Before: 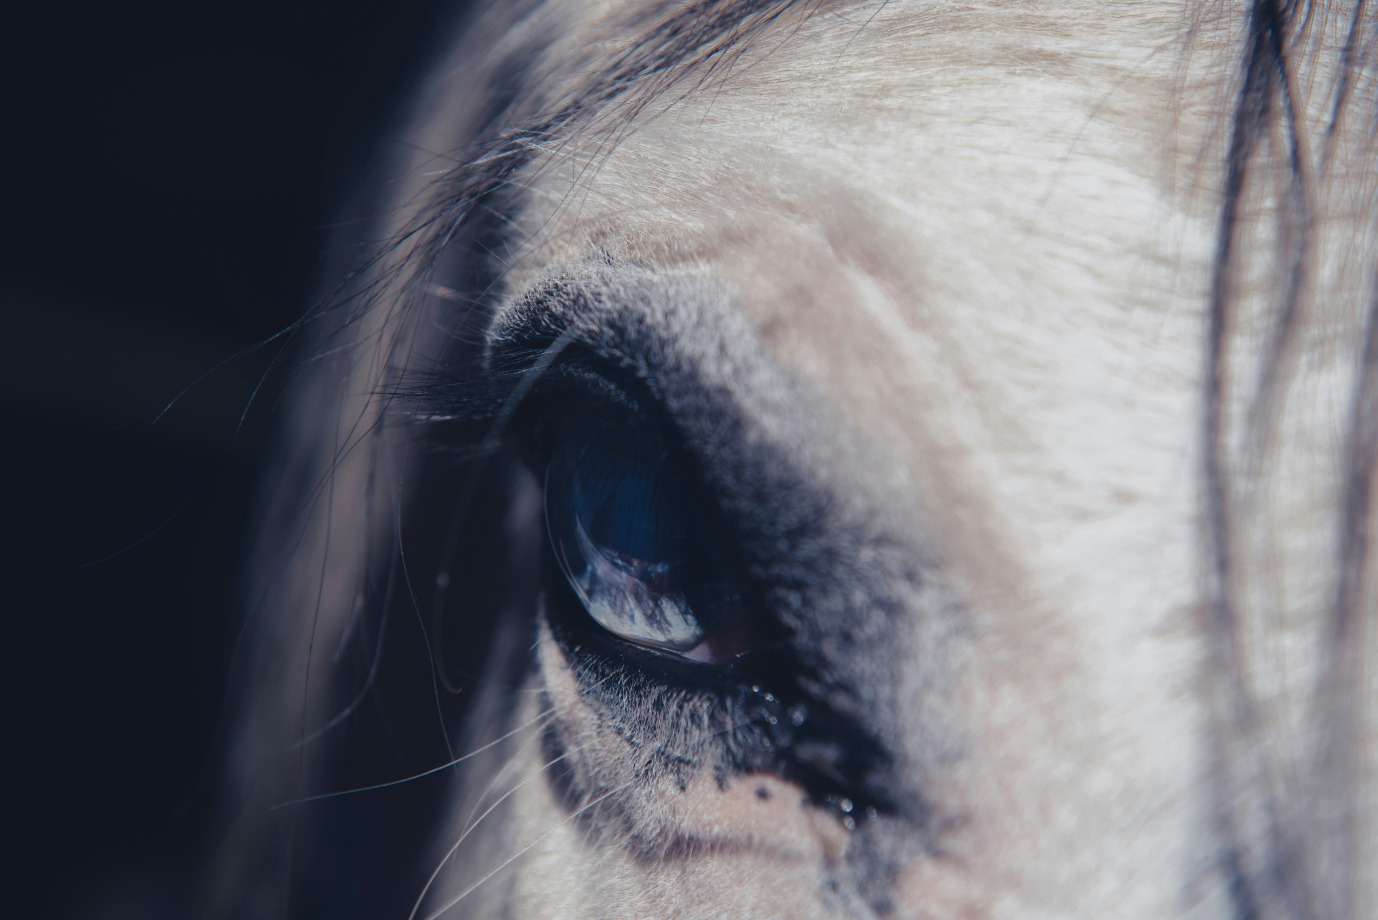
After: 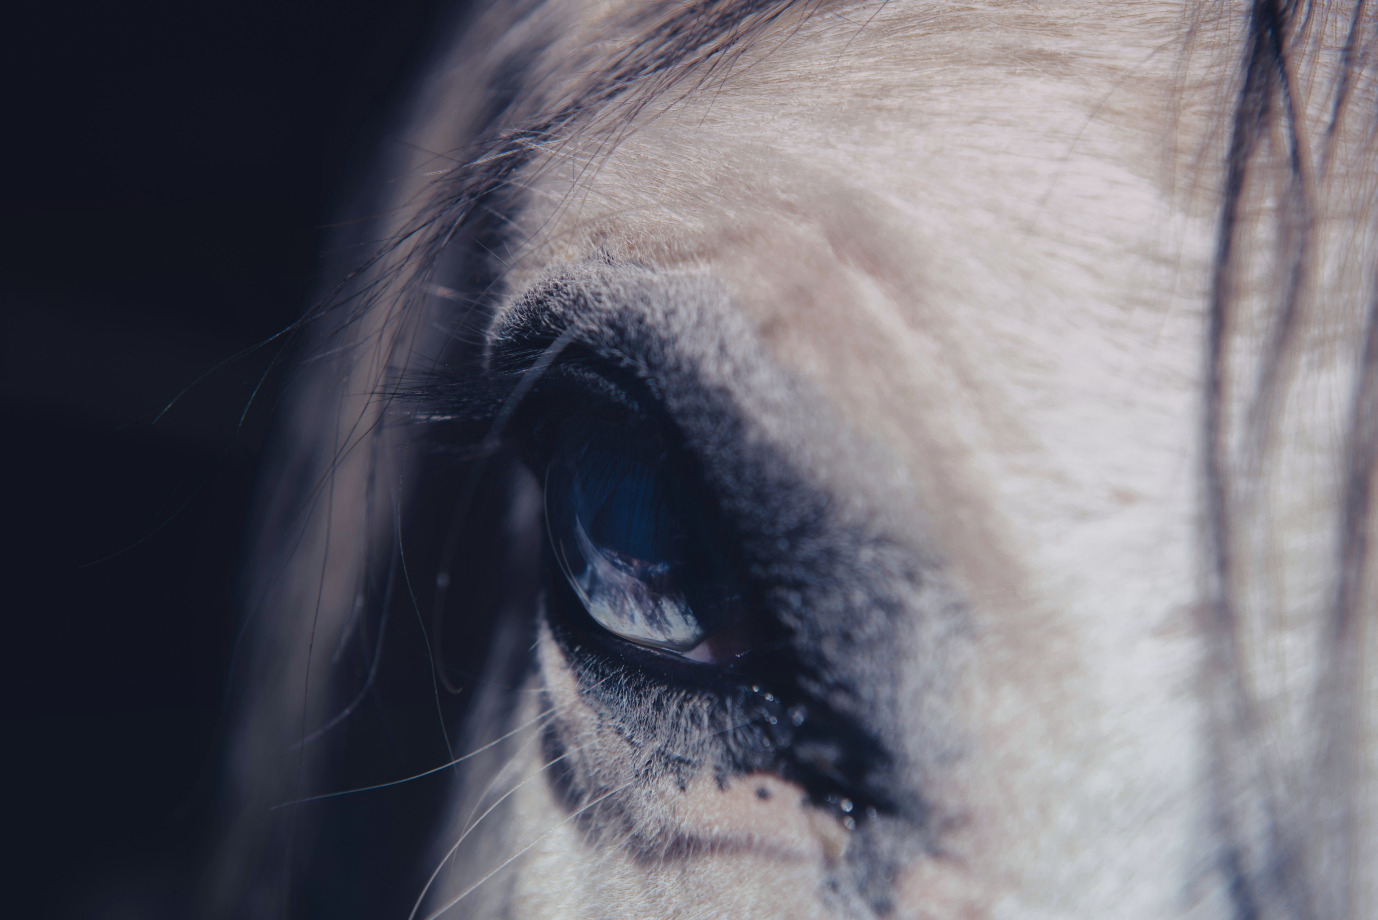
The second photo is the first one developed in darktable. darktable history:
white balance: red 0.986, blue 1.01
graduated density: density 0.38 EV, hardness 21%, rotation -6.11°, saturation 32%
